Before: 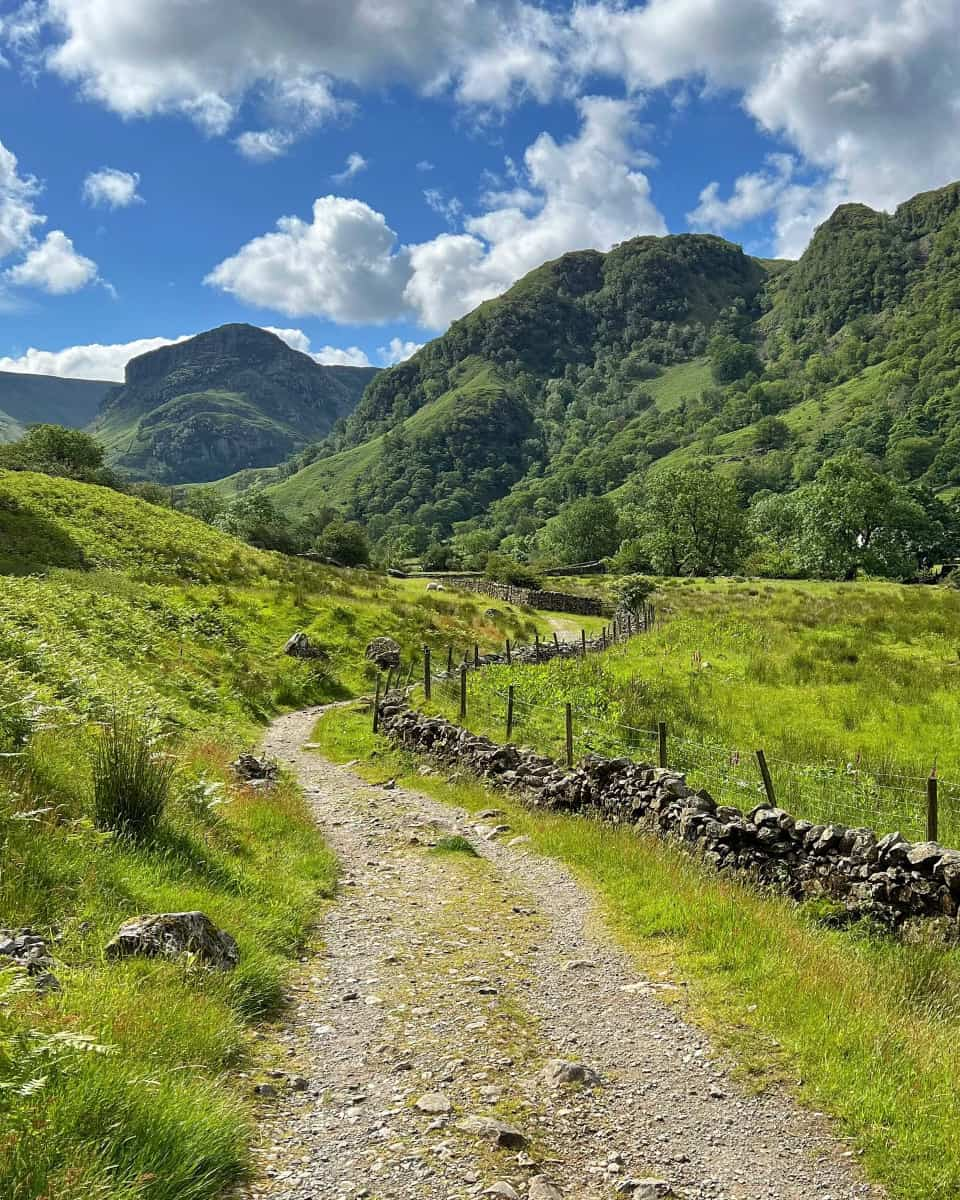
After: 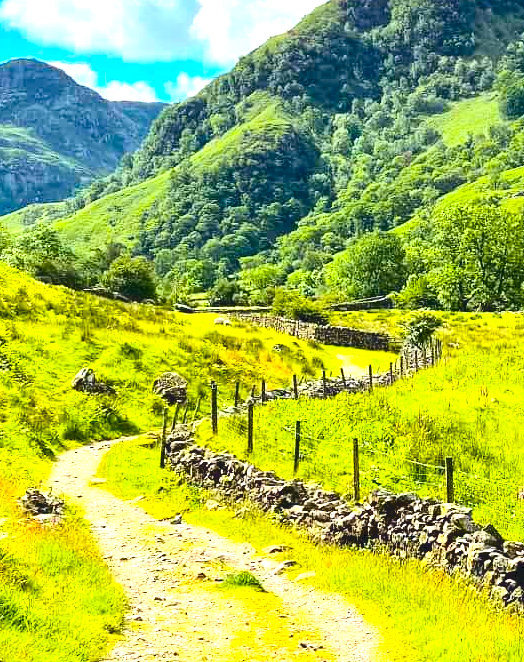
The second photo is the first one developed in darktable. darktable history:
local contrast: highlights 105%, shadows 102%, detail 119%, midtone range 0.2
tone curve: curves: ch0 [(0, 0) (0.003, 0.108) (0.011, 0.108) (0.025, 0.108) (0.044, 0.113) (0.069, 0.113) (0.1, 0.121) (0.136, 0.136) (0.177, 0.16) (0.224, 0.192) (0.277, 0.246) (0.335, 0.324) (0.399, 0.419) (0.468, 0.518) (0.543, 0.622) (0.623, 0.721) (0.709, 0.815) (0.801, 0.893) (0.898, 0.949) (1, 1)], color space Lab, independent channels, preserve colors none
crop and rotate: left 22.231%, top 22.134%, right 23.134%, bottom 22.675%
exposure: exposure 1.23 EV, compensate highlight preservation false
color balance rgb: power › hue 329.01°, global offset › chroma 0.052%, global offset › hue 253.34°, linear chroma grading › global chroma 9.091%, perceptual saturation grading › global saturation 24.962%, global vibrance 42.479%
